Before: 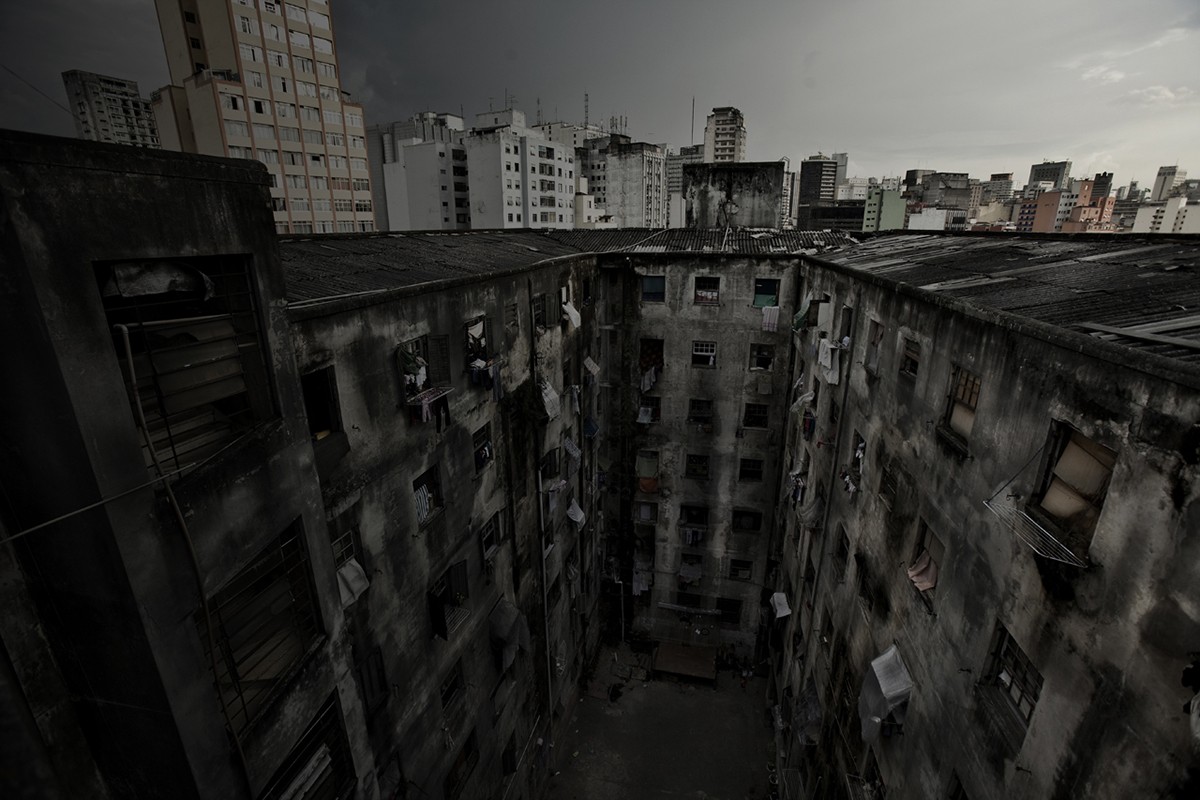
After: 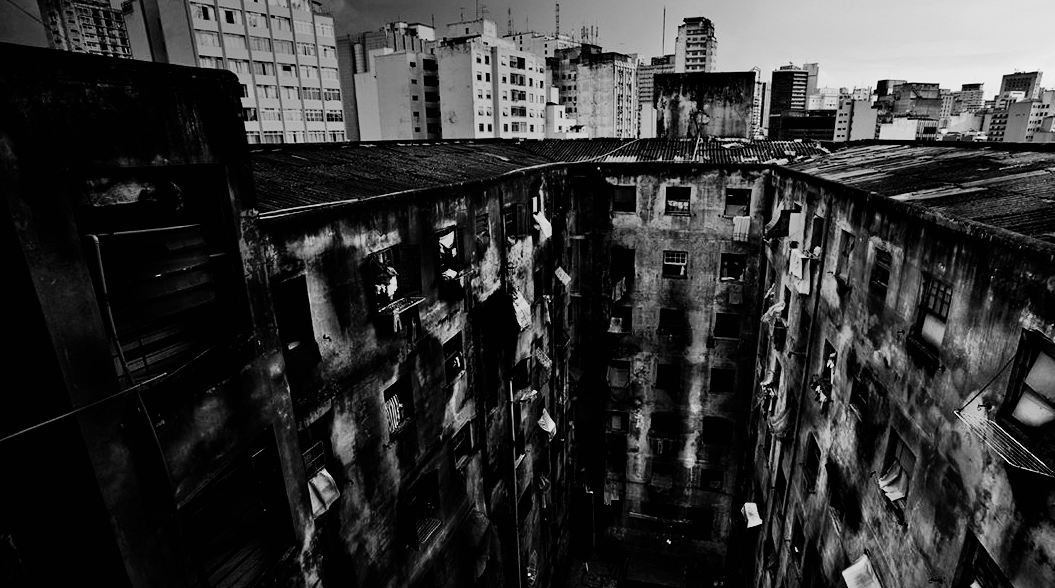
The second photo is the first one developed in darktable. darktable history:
color correction: highlights a* -4.98, highlights b* -3.76, shadows a* 3.83, shadows b* 4.08
exposure: black level correction 0, exposure 1 EV, compensate exposure bias true, compensate highlight preservation false
haze removal: strength 0.1, compatibility mode true, adaptive false
crop and rotate: left 2.425%, top 11.305%, right 9.6%, bottom 15.08%
filmic rgb: black relative exposure -5 EV, hardness 2.88, contrast 1.3, highlights saturation mix -10%
monochrome: a -11.7, b 1.62, size 0.5, highlights 0.38
shadows and highlights: low approximation 0.01, soften with gaussian
color balance rgb: linear chroma grading › shadows 32%, linear chroma grading › global chroma -2%, linear chroma grading › mid-tones 4%, perceptual saturation grading › global saturation -2%, perceptual saturation grading › highlights -8%, perceptual saturation grading › mid-tones 8%, perceptual saturation grading › shadows 4%, perceptual brilliance grading › highlights 8%, perceptual brilliance grading › mid-tones 4%, perceptual brilliance grading › shadows 2%, global vibrance 16%, saturation formula JzAzBz (2021)
